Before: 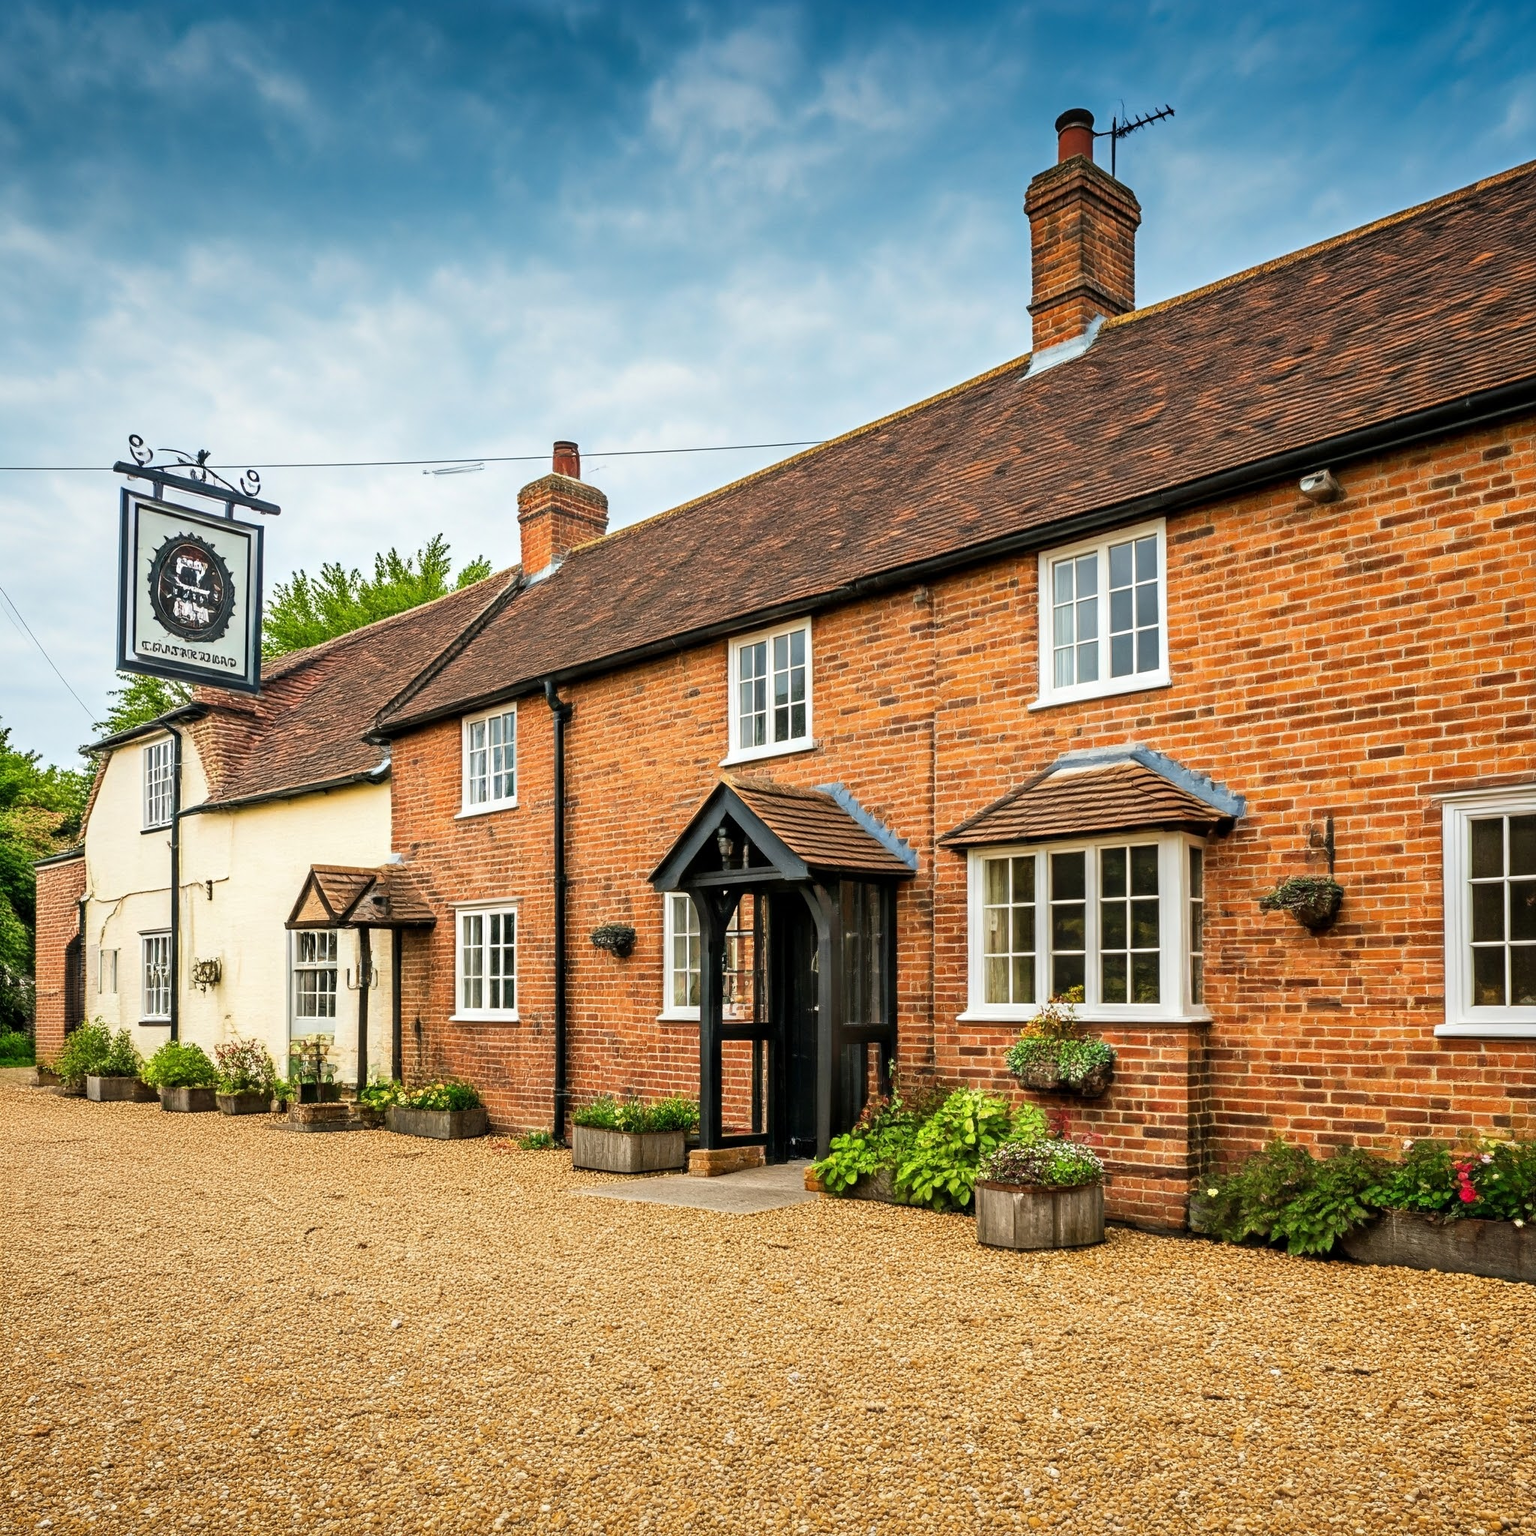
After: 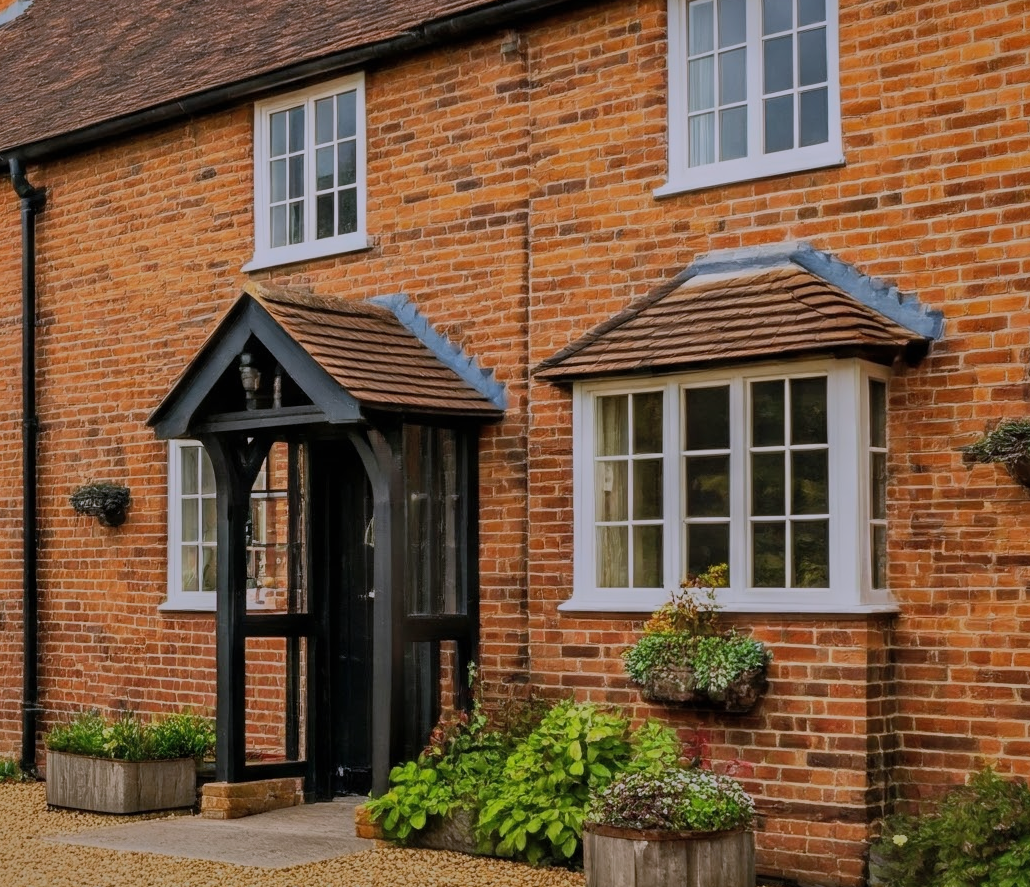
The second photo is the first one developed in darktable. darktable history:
crop: left 35.03%, top 36.625%, right 14.663%, bottom 20.057%
white balance: red 1.004, blue 1.096
exposure: black level correction 0, exposure -0.721 EV, compensate highlight preservation false
shadows and highlights: shadows 38.43, highlights -74.54
